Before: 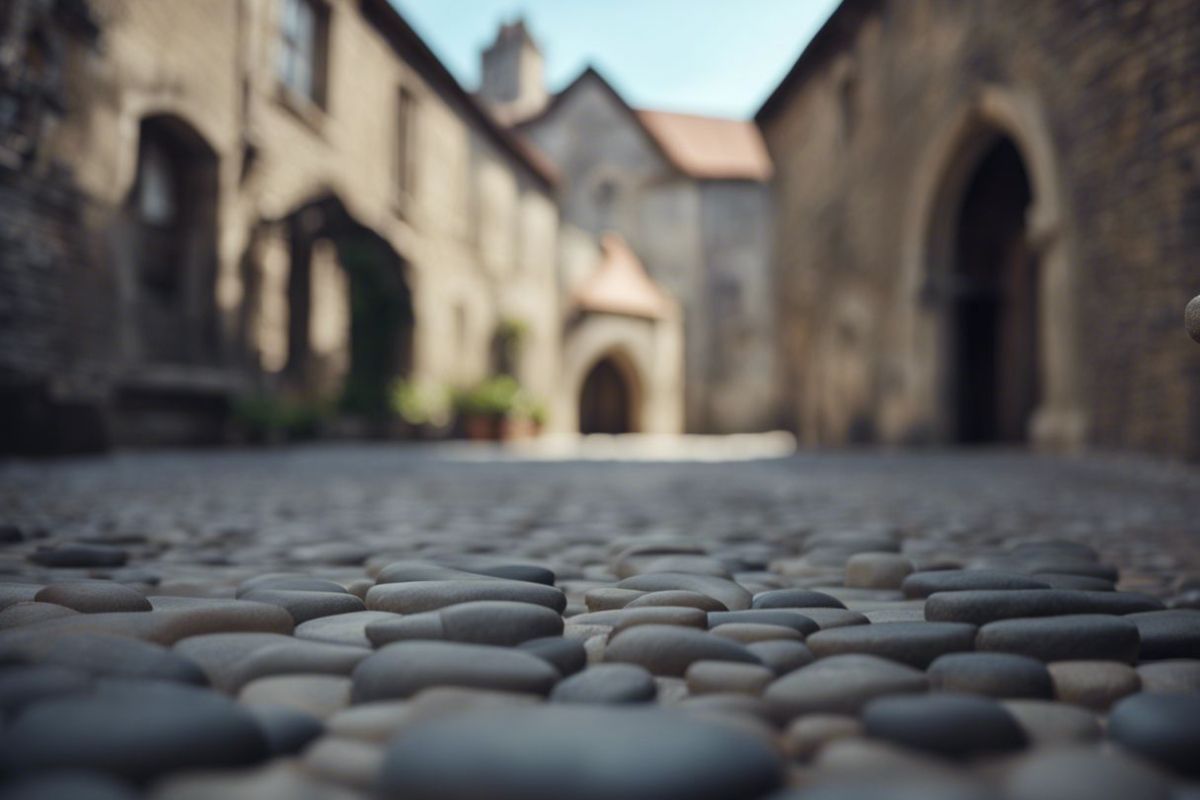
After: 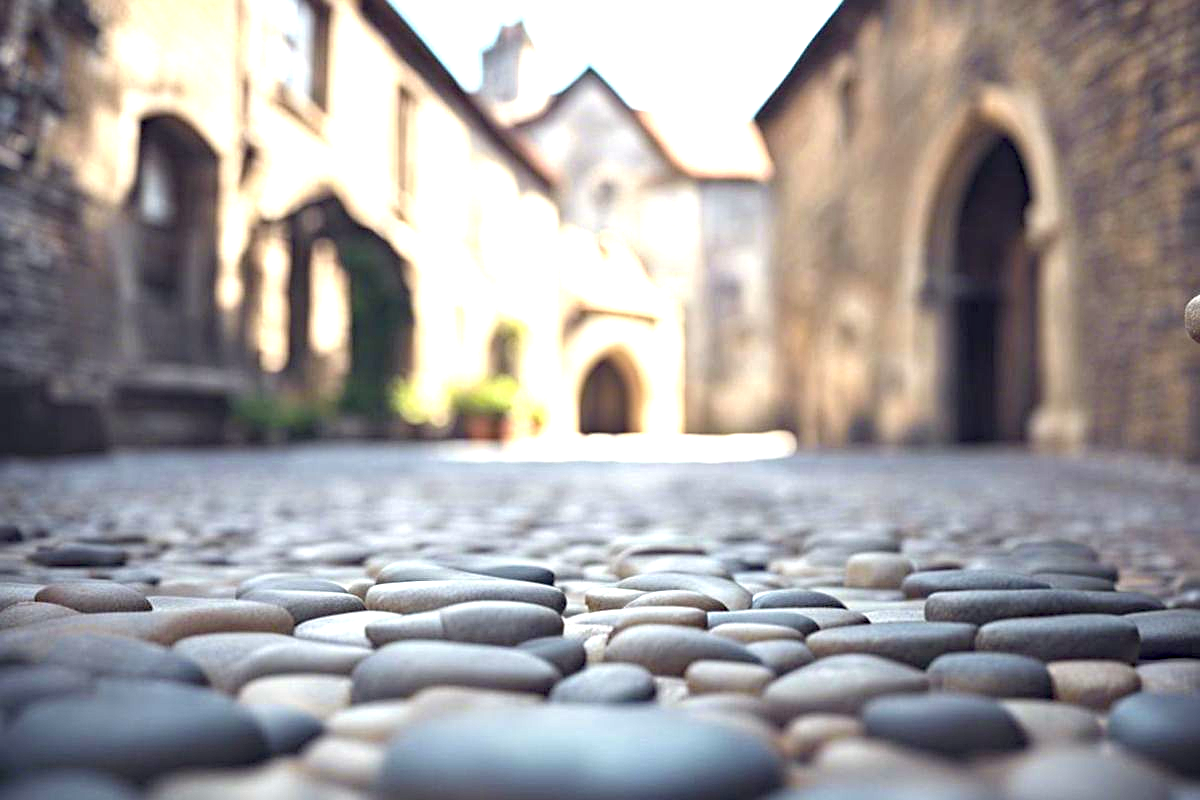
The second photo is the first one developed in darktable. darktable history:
haze removal: compatibility mode true, adaptive false
exposure: exposure 1.991 EV, compensate highlight preservation false
sharpen: on, module defaults
